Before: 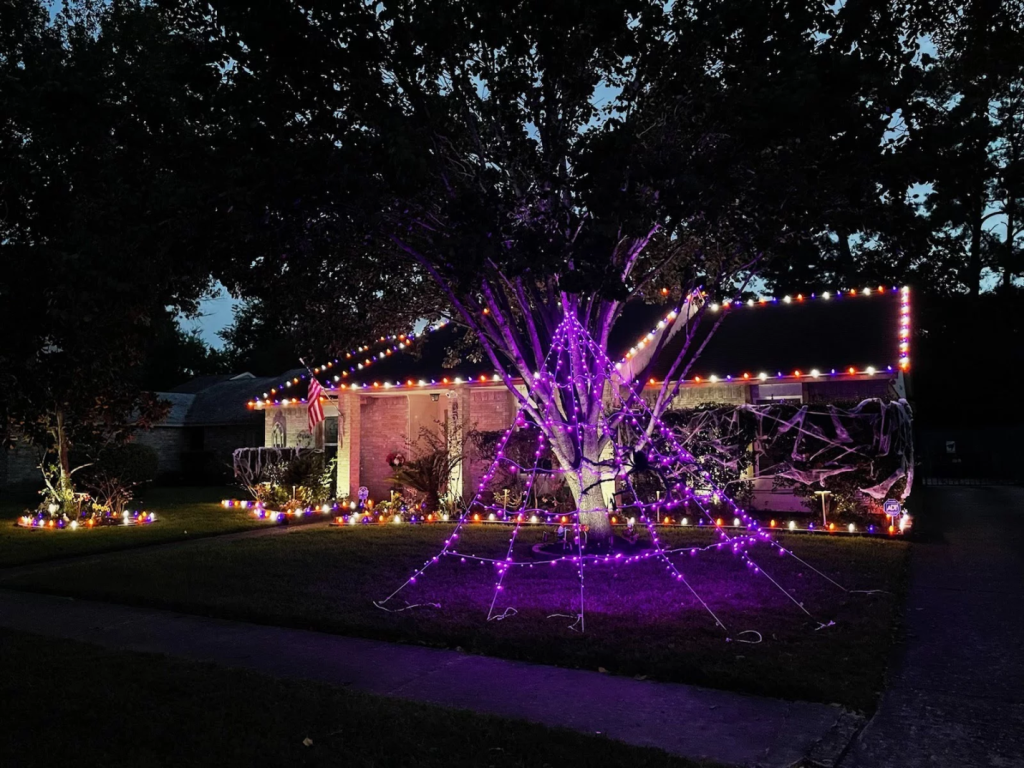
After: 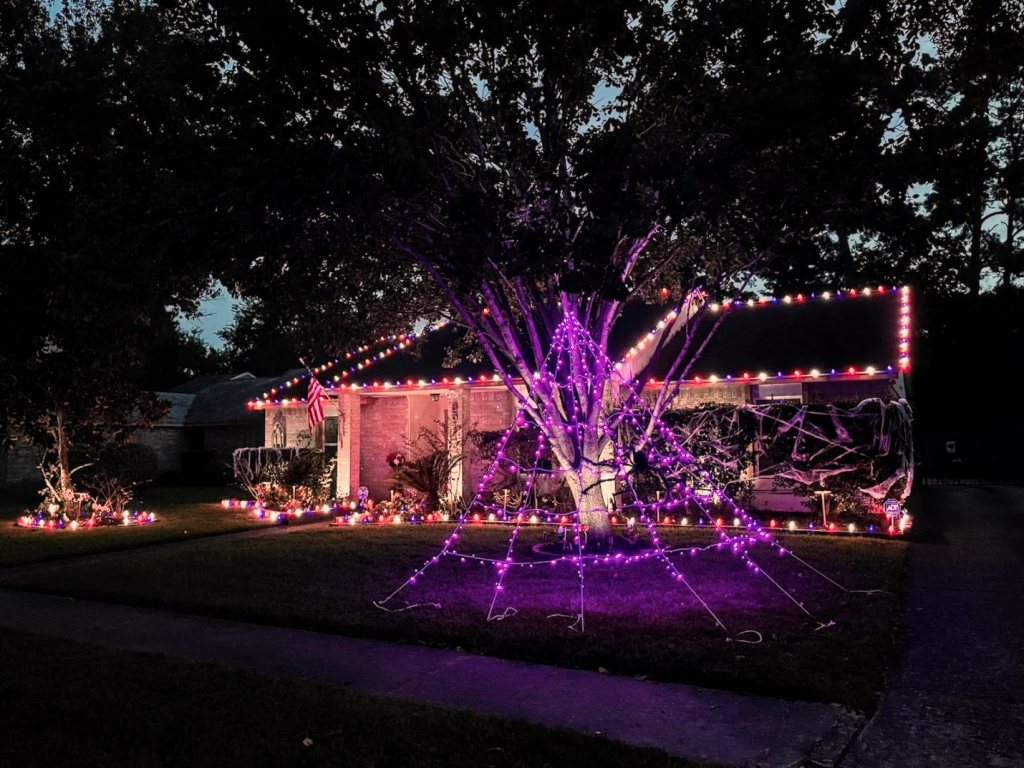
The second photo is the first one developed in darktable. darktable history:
local contrast: on, module defaults
white balance: red 1.127, blue 0.943
color zones: curves: ch2 [(0, 0.488) (0.143, 0.417) (0.286, 0.212) (0.429, 0.179) (0.571, 0.154) (0.714, 0.415) (0.857, 0.495) (1, 0.488)]
